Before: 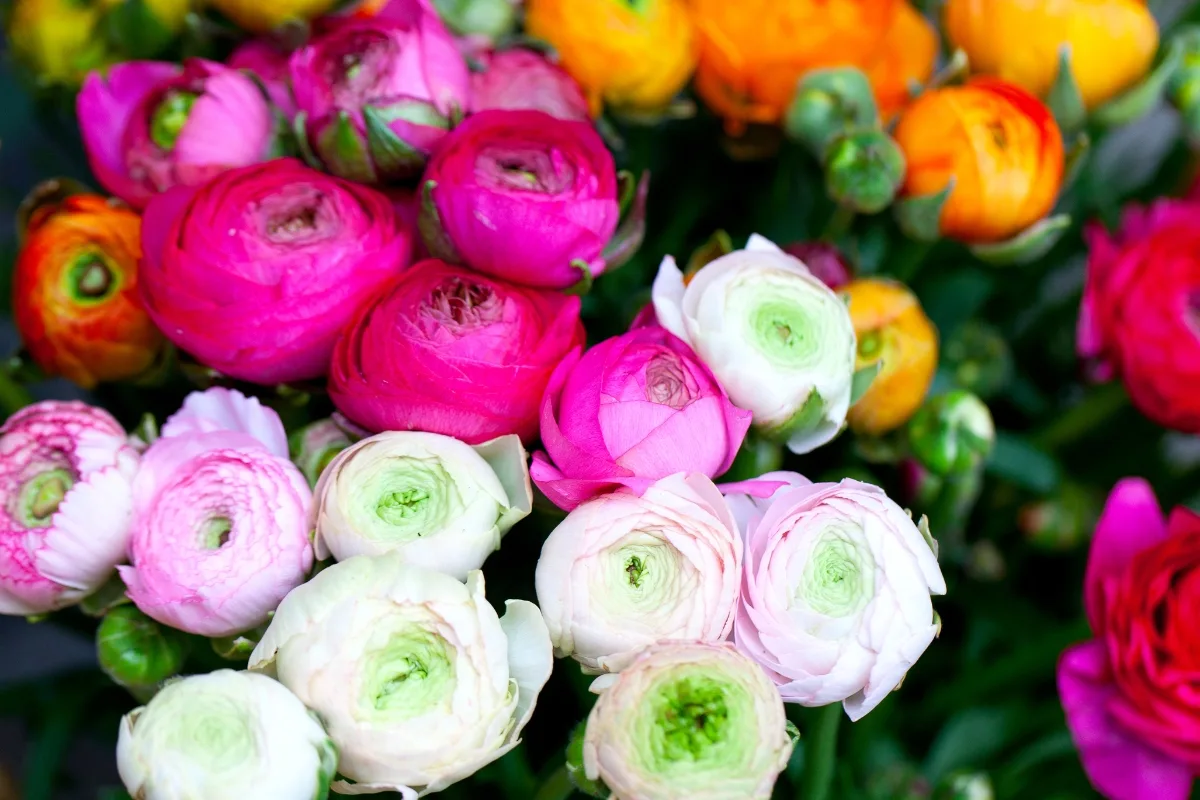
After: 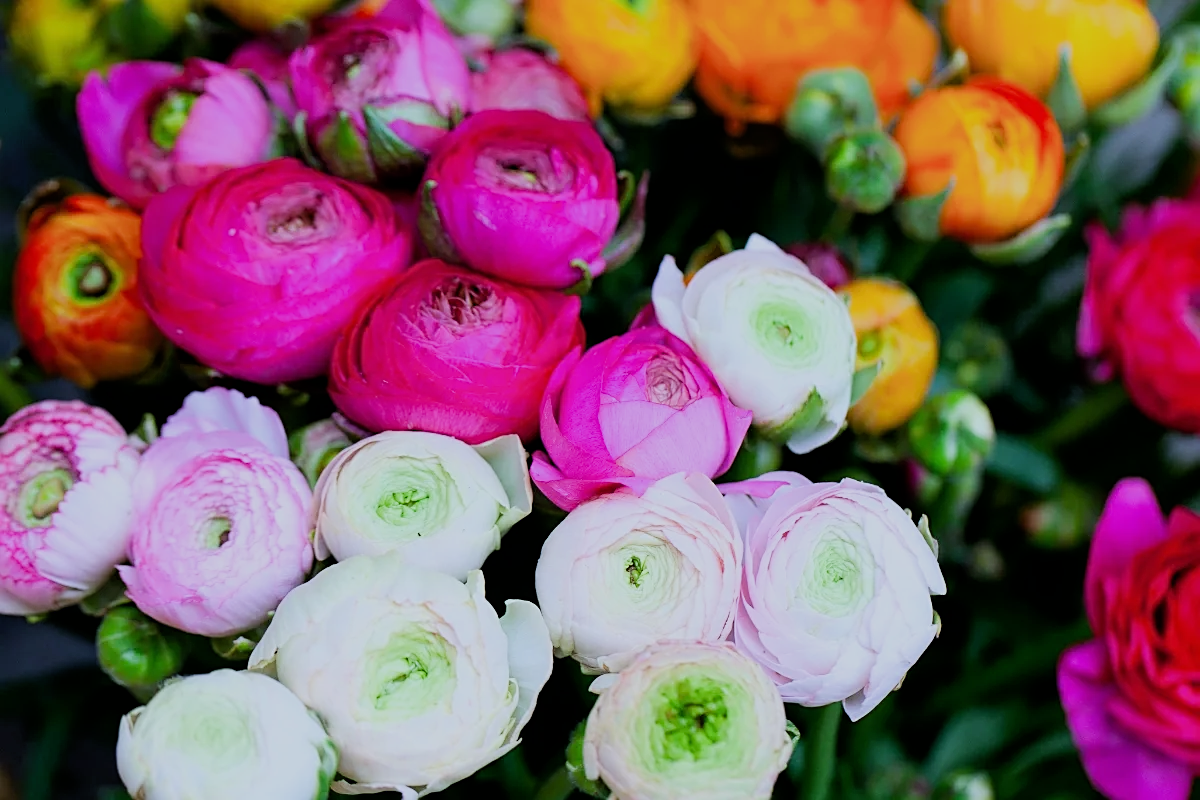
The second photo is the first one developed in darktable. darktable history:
filmic rgb: black relative exposure -7.65 EV, white relative exposure 4.56 EV, hardness 3.61
sharpen: on, module defaults
white balance: red 0.954, blue 1.079
